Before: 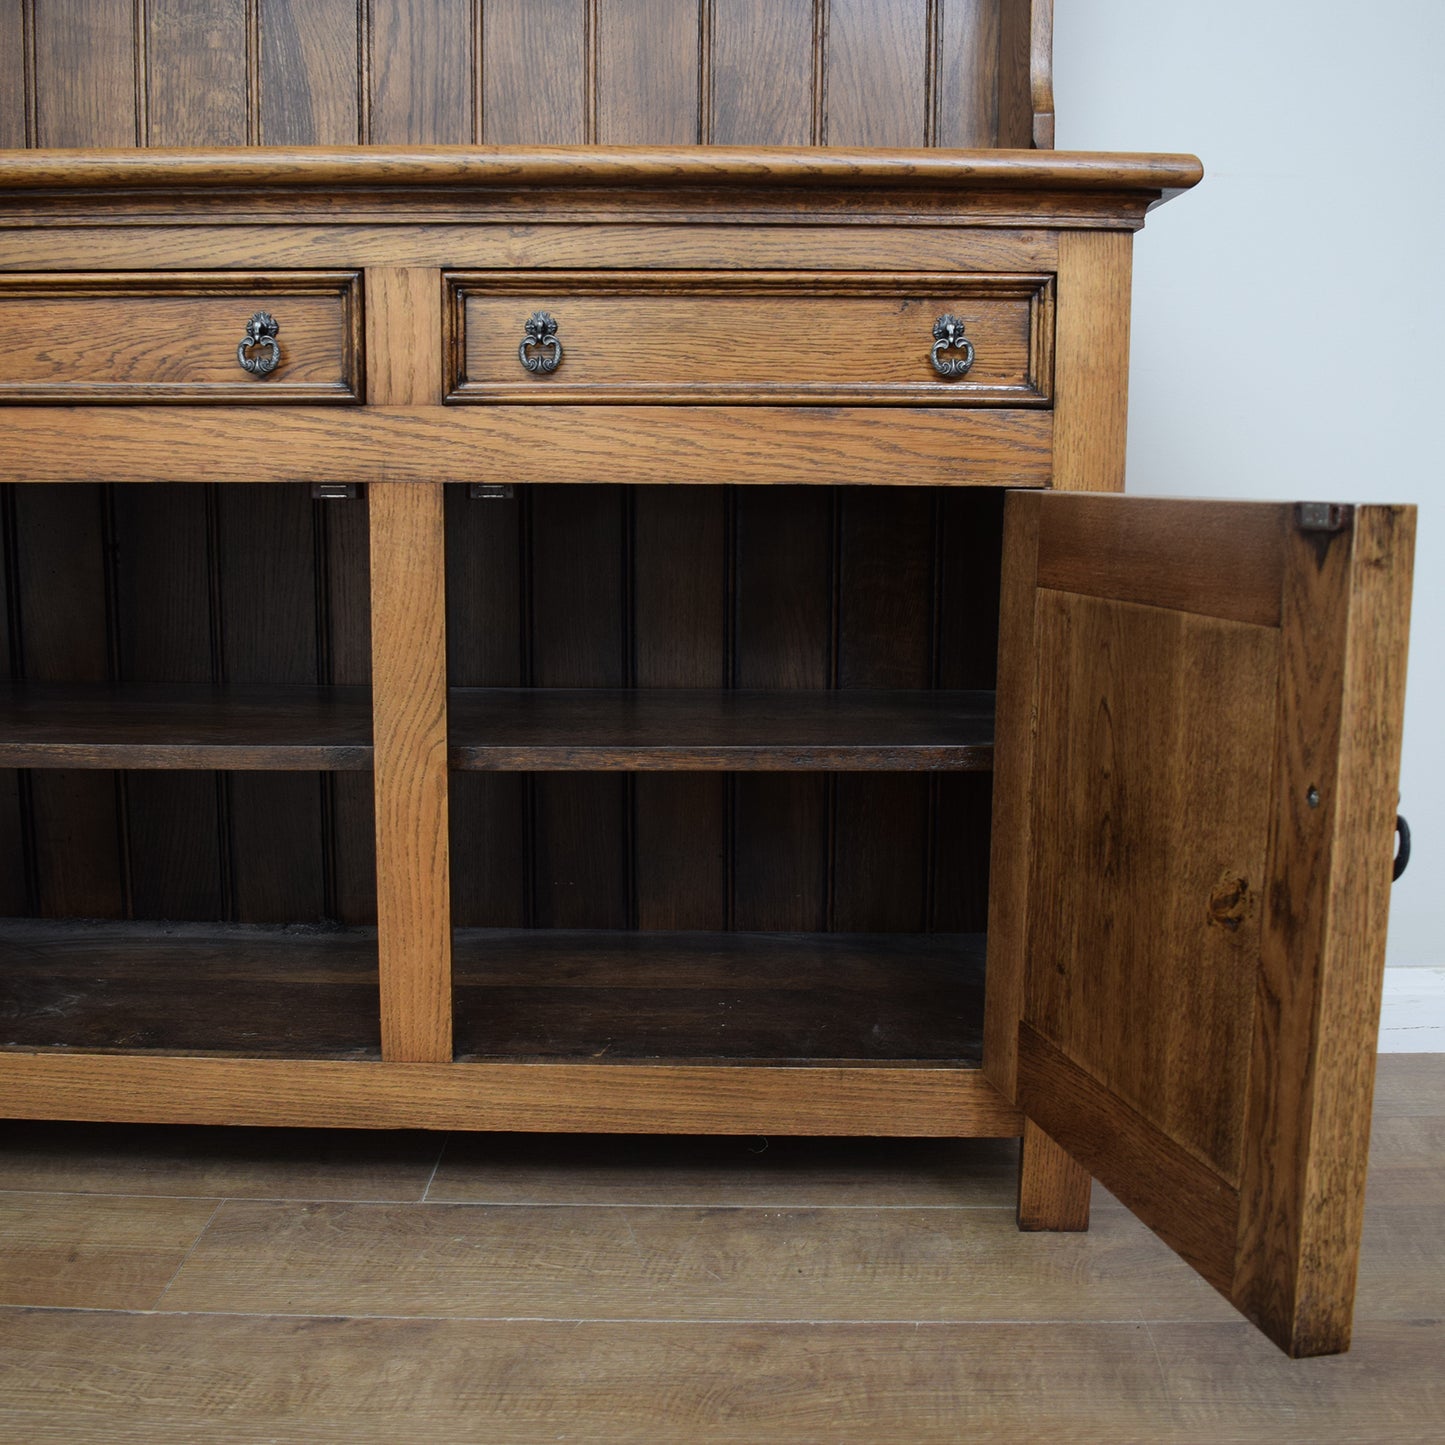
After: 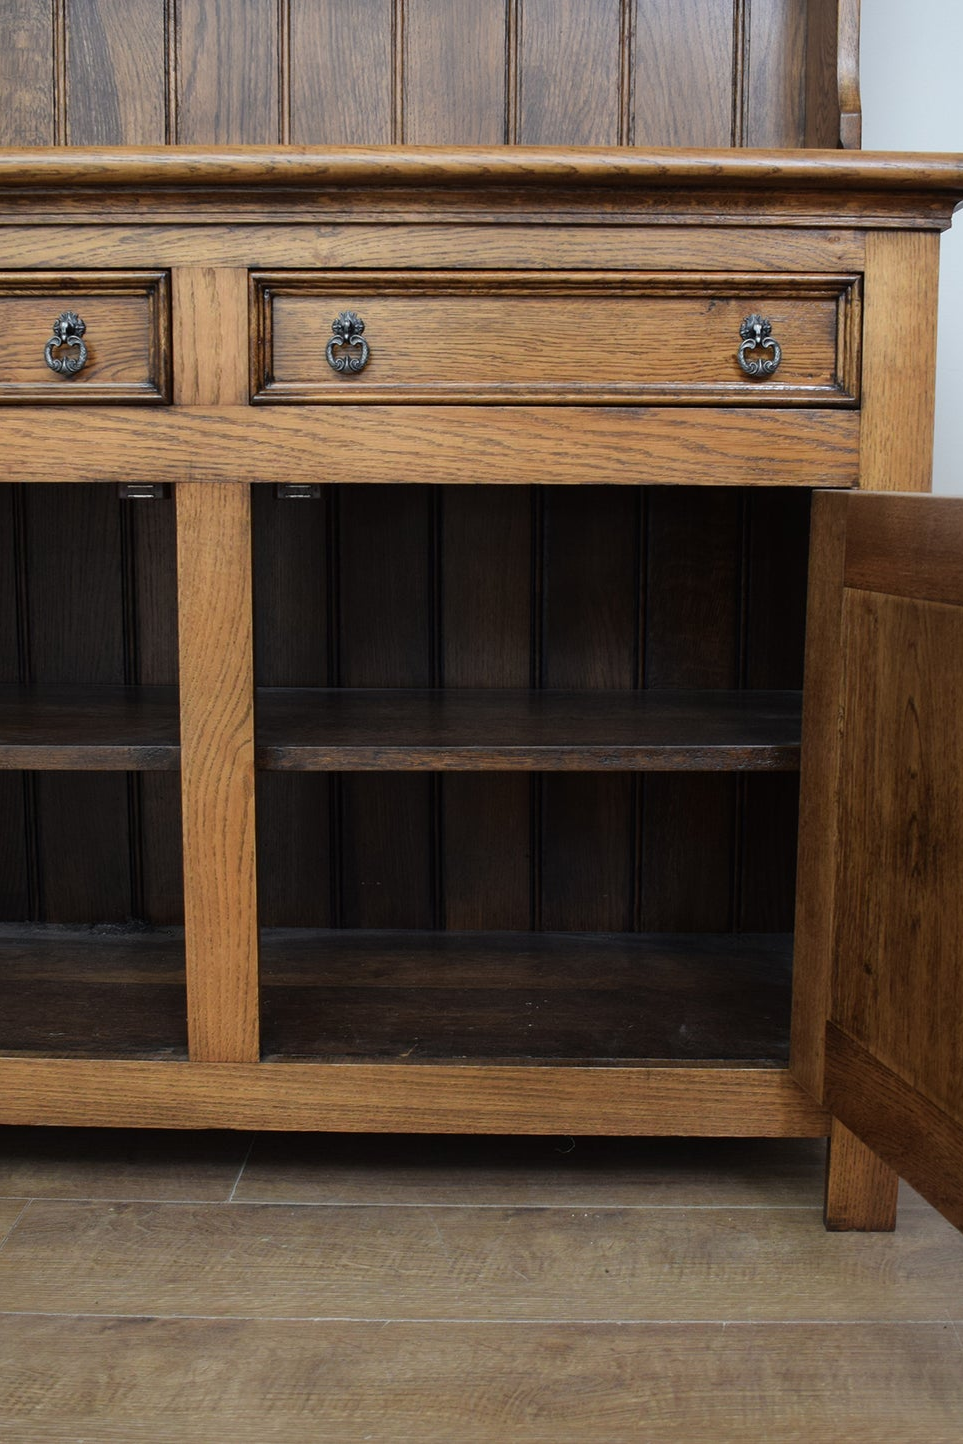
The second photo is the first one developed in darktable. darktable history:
crop and rotate: left 13.41%, right 19.885%
